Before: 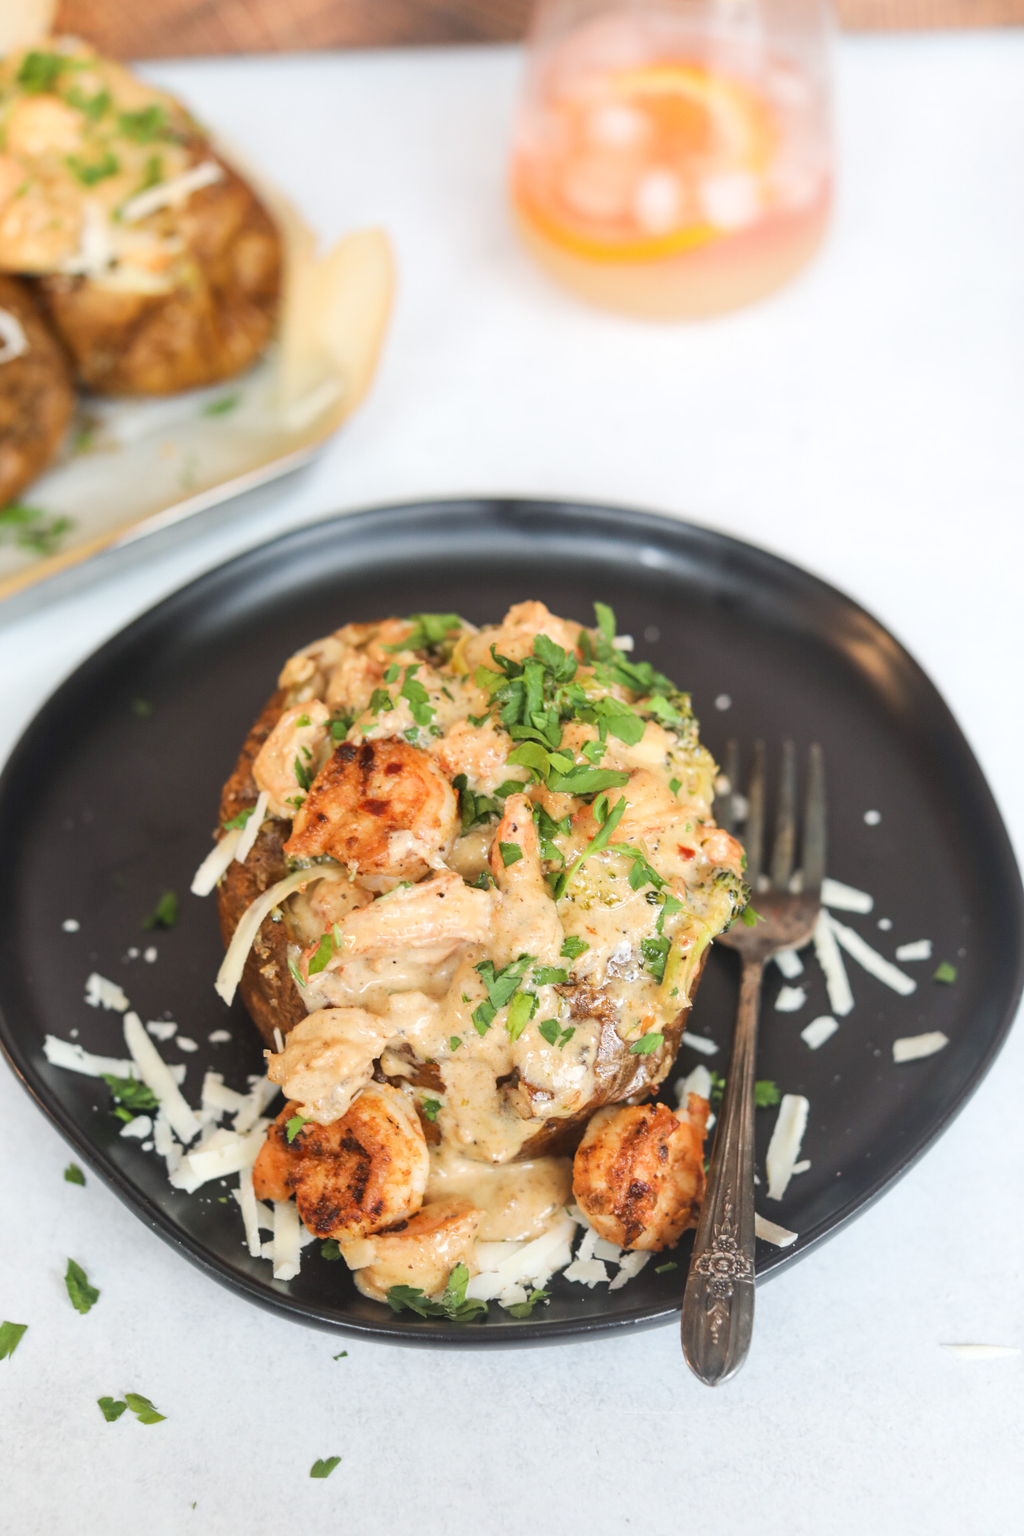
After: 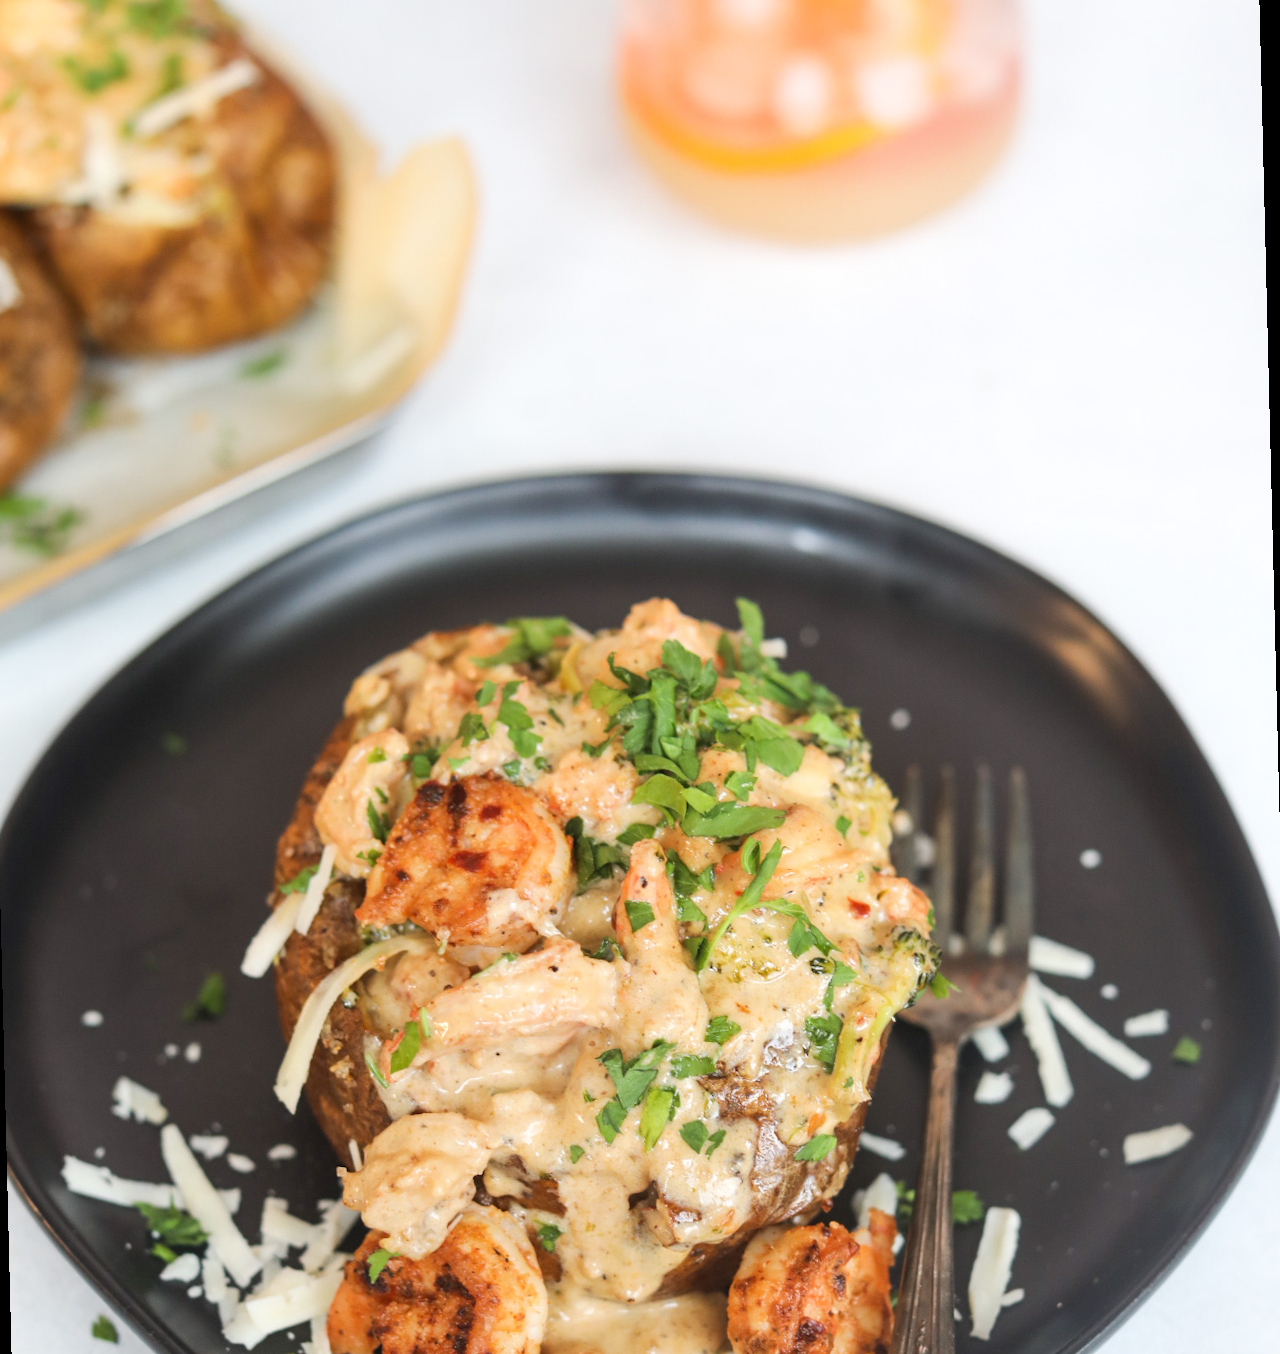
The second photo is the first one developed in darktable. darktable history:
crop: left 0.387%, top 5.469%, bottom 19.809%
rotate and perspective: rotation -1.42°, crop left 0.016, crop right 0.984, crop top 0.035, crop bottom 0.965
